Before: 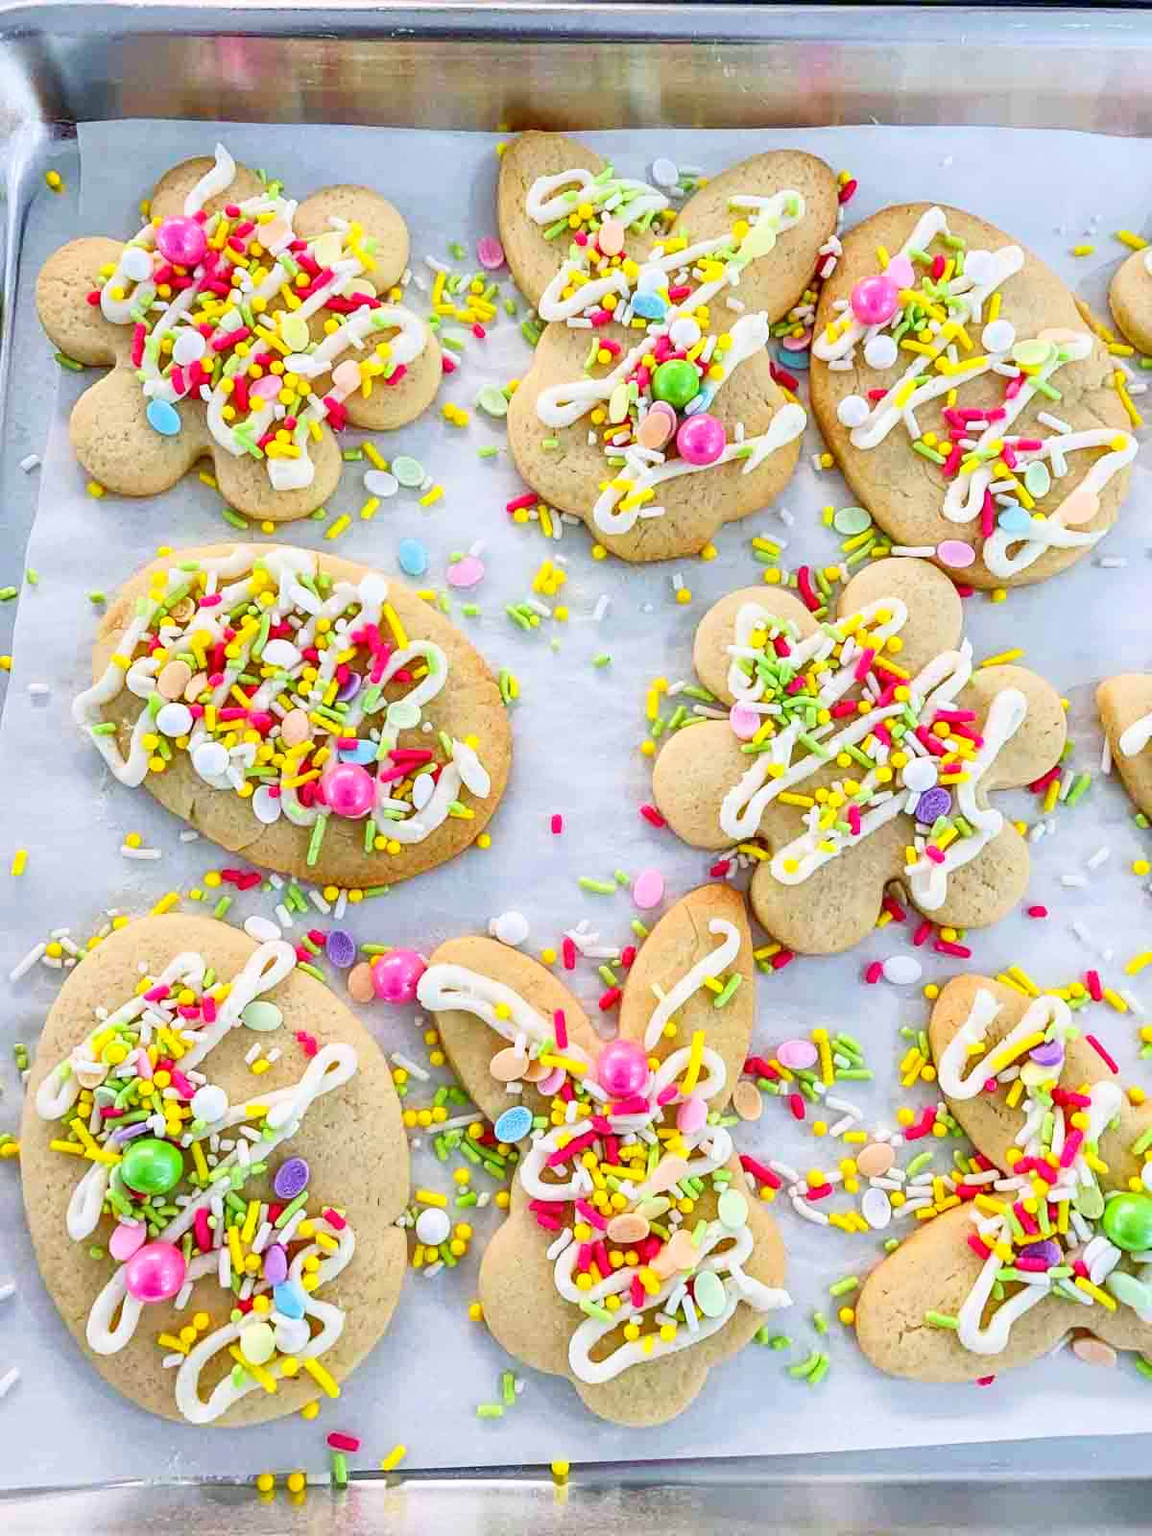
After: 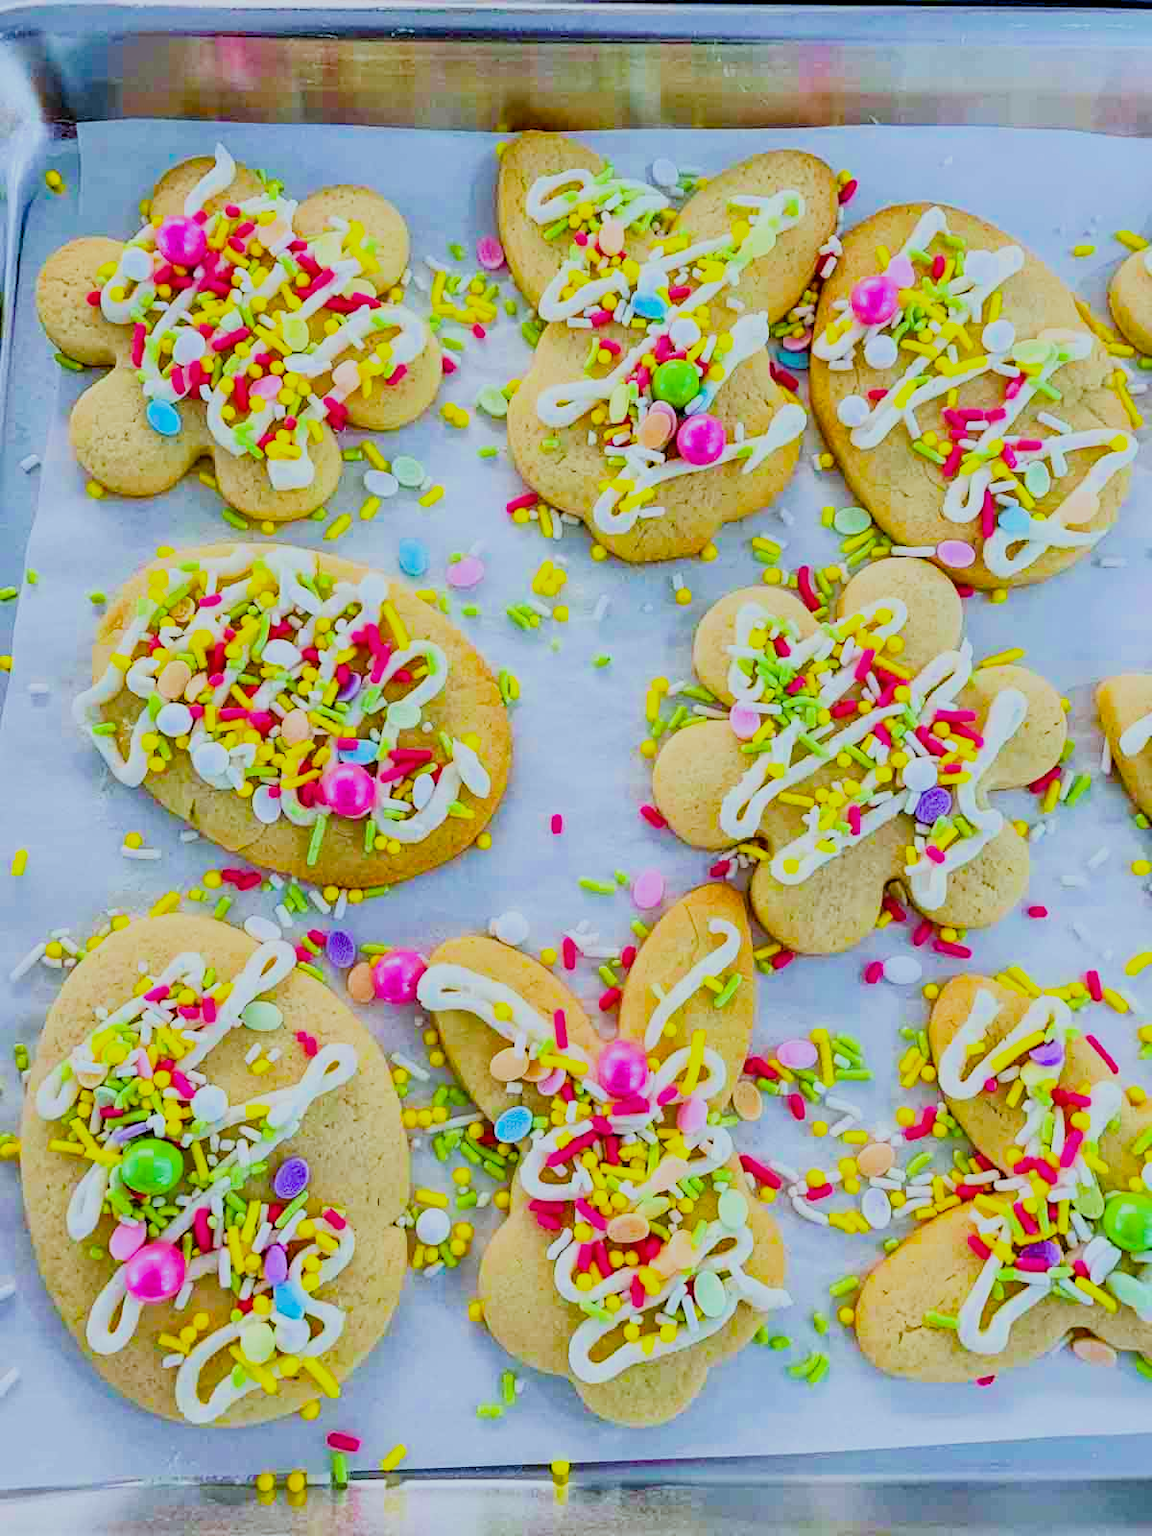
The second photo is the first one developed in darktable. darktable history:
color balance rgb: linear chroma grading › global chroma 9.31%, global vibrance 41.49%
white balance: red 0.925, blue 1.046
filmic rgb: black relative exposure -7.65 EV, white relative exposure 4.56 EV, hardness 3.61
haze removal: strength 0.29, distance 0.25, compatibility mode true, adaptive false
